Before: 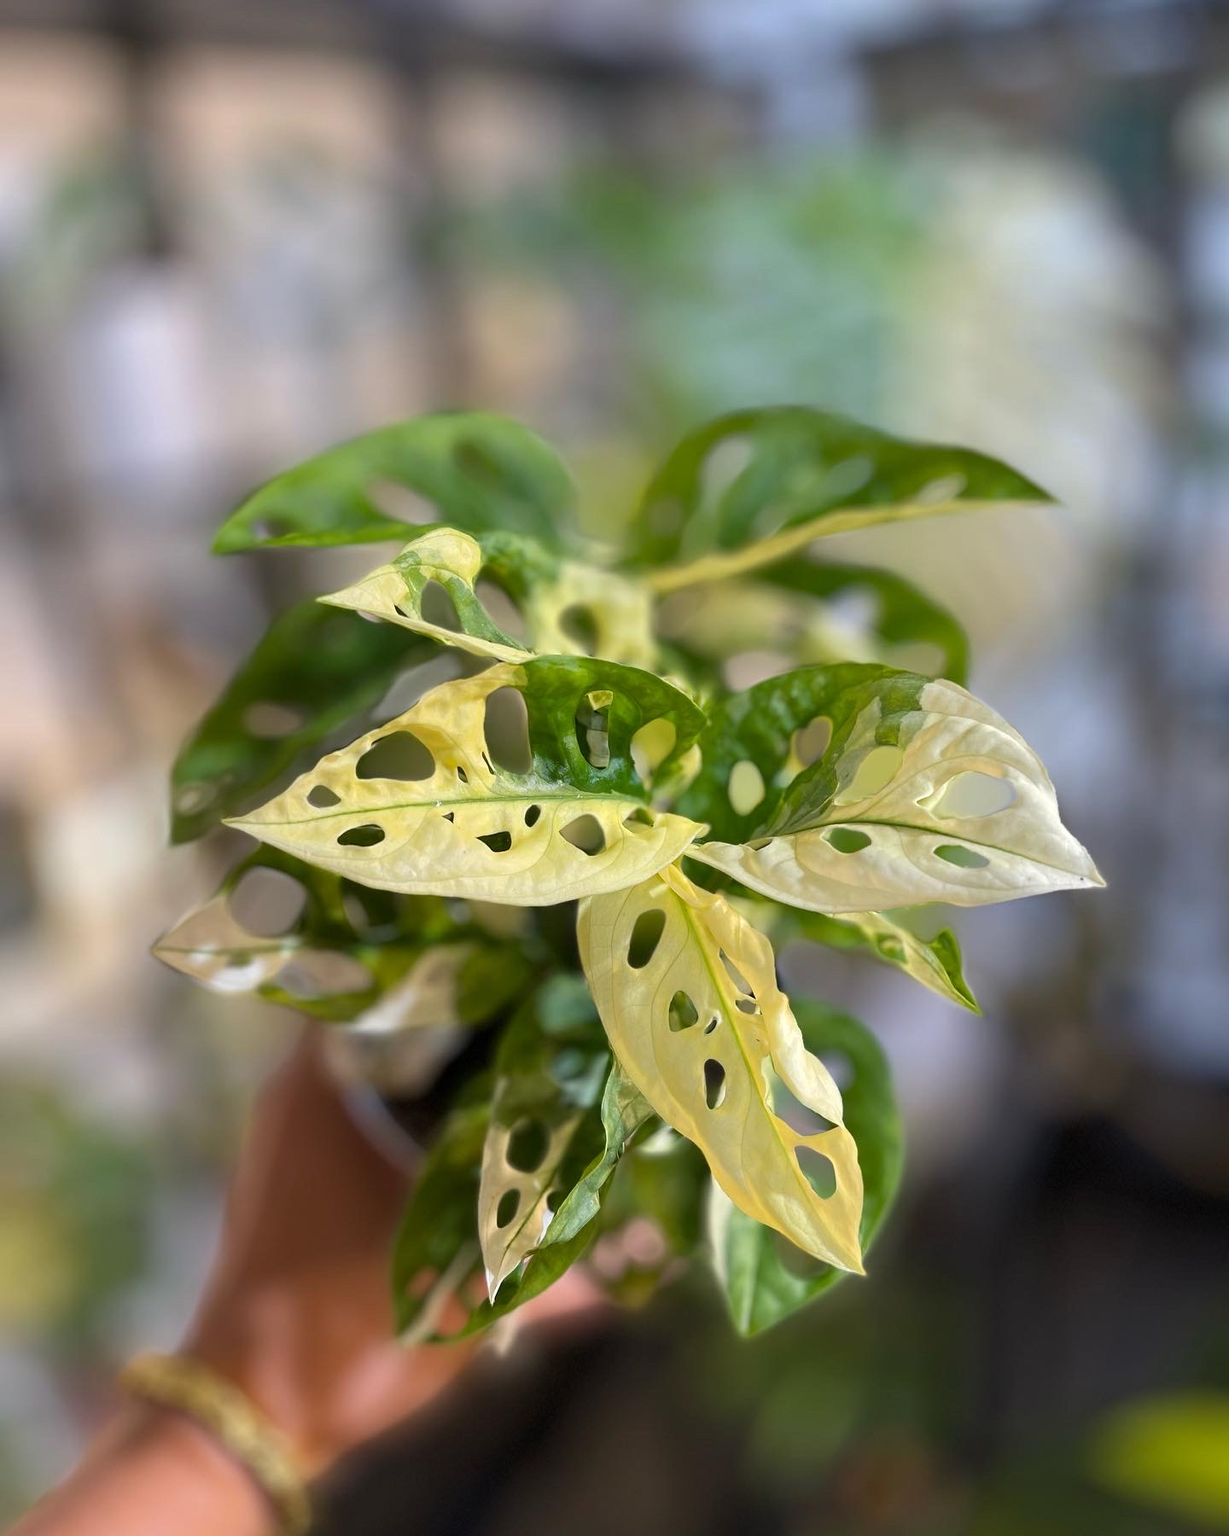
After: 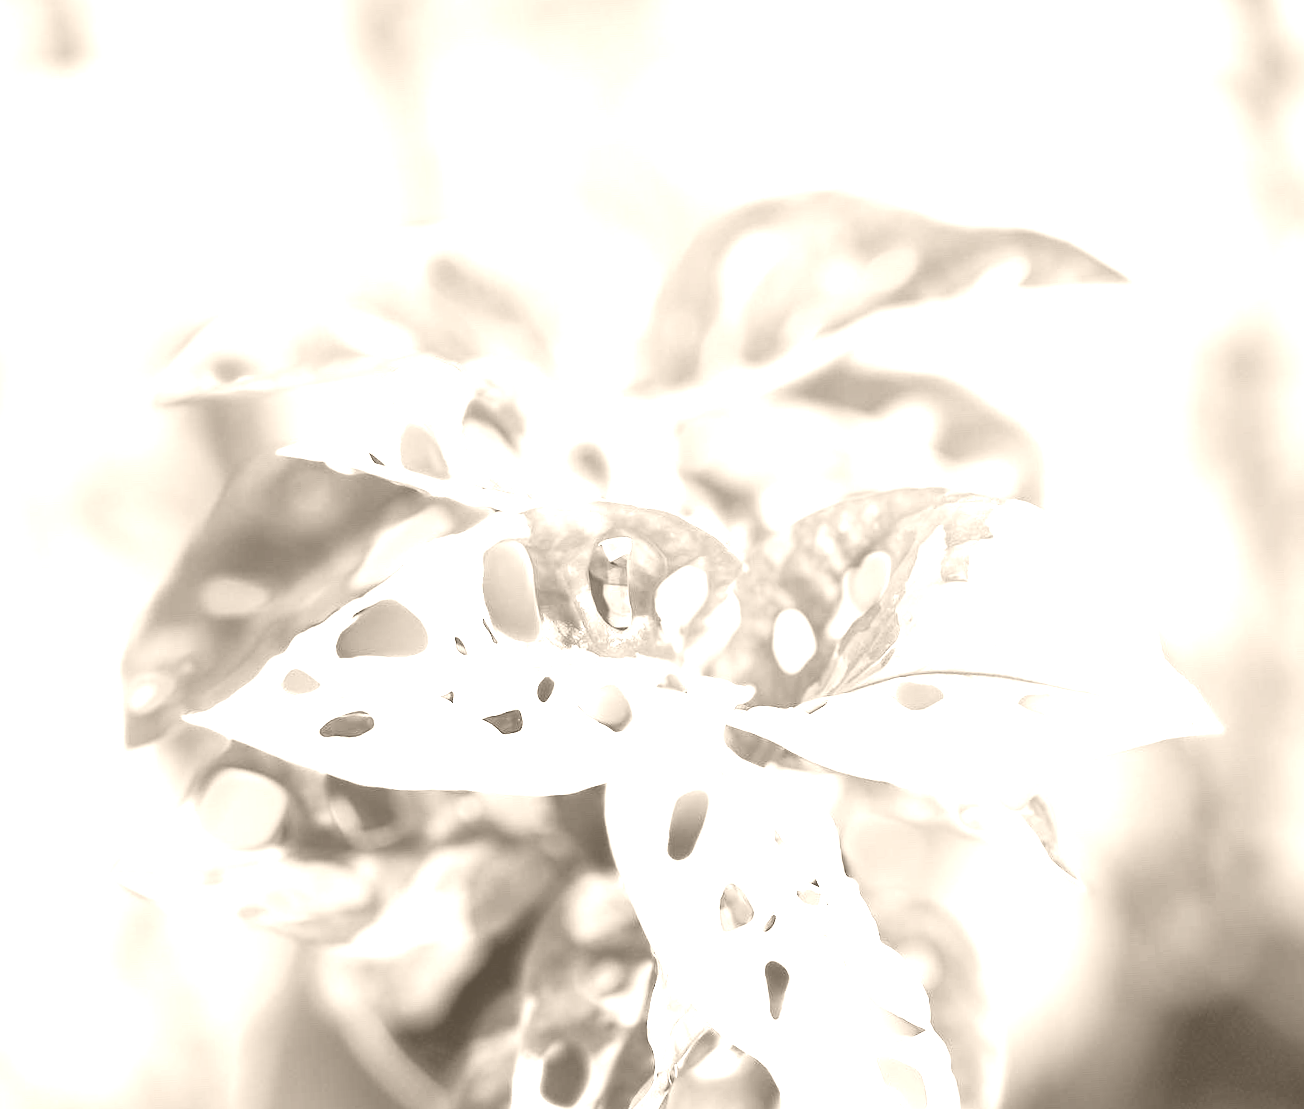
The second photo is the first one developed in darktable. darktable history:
white balance: red 0.982, blue 1.018
tone equalizer: -8 EV -0.417 EV, -7 EV -0.389 EV, -6 EV -0.333 EV, -5 EV -0.222 EV, -3 EV 0.222 EV, -2 EV 0.333 EV, -1 EV 0.389 EV, +0 EV 0.417 EV, edges refinement/feathering 500, mask exposure compensation -1.57 EV, preserve details no
contrast brightness saturation: contrast -0.11
rotate and perspective: rotation -3.52°, crop left 0.036, crop right 0.964, crop top 0.081, crop bottom 0.919
crop: left 5.596%, top 10.314%, right 3.534%, bottom 19.395%
color balance rgb: perceptual saturation grading › global saturation 25%, perceptual brilliance grading › mid-tones 10%, perceptual brilliance grading › shadows 15%, global vibrance 20%
exposure: black level correction 0.001, exposure 1.05 EV, compensate exposure bias true, compensate highlight preservation false
colorize: hue 34.49°, saturation 35.33%, source mix 100%, version 1
